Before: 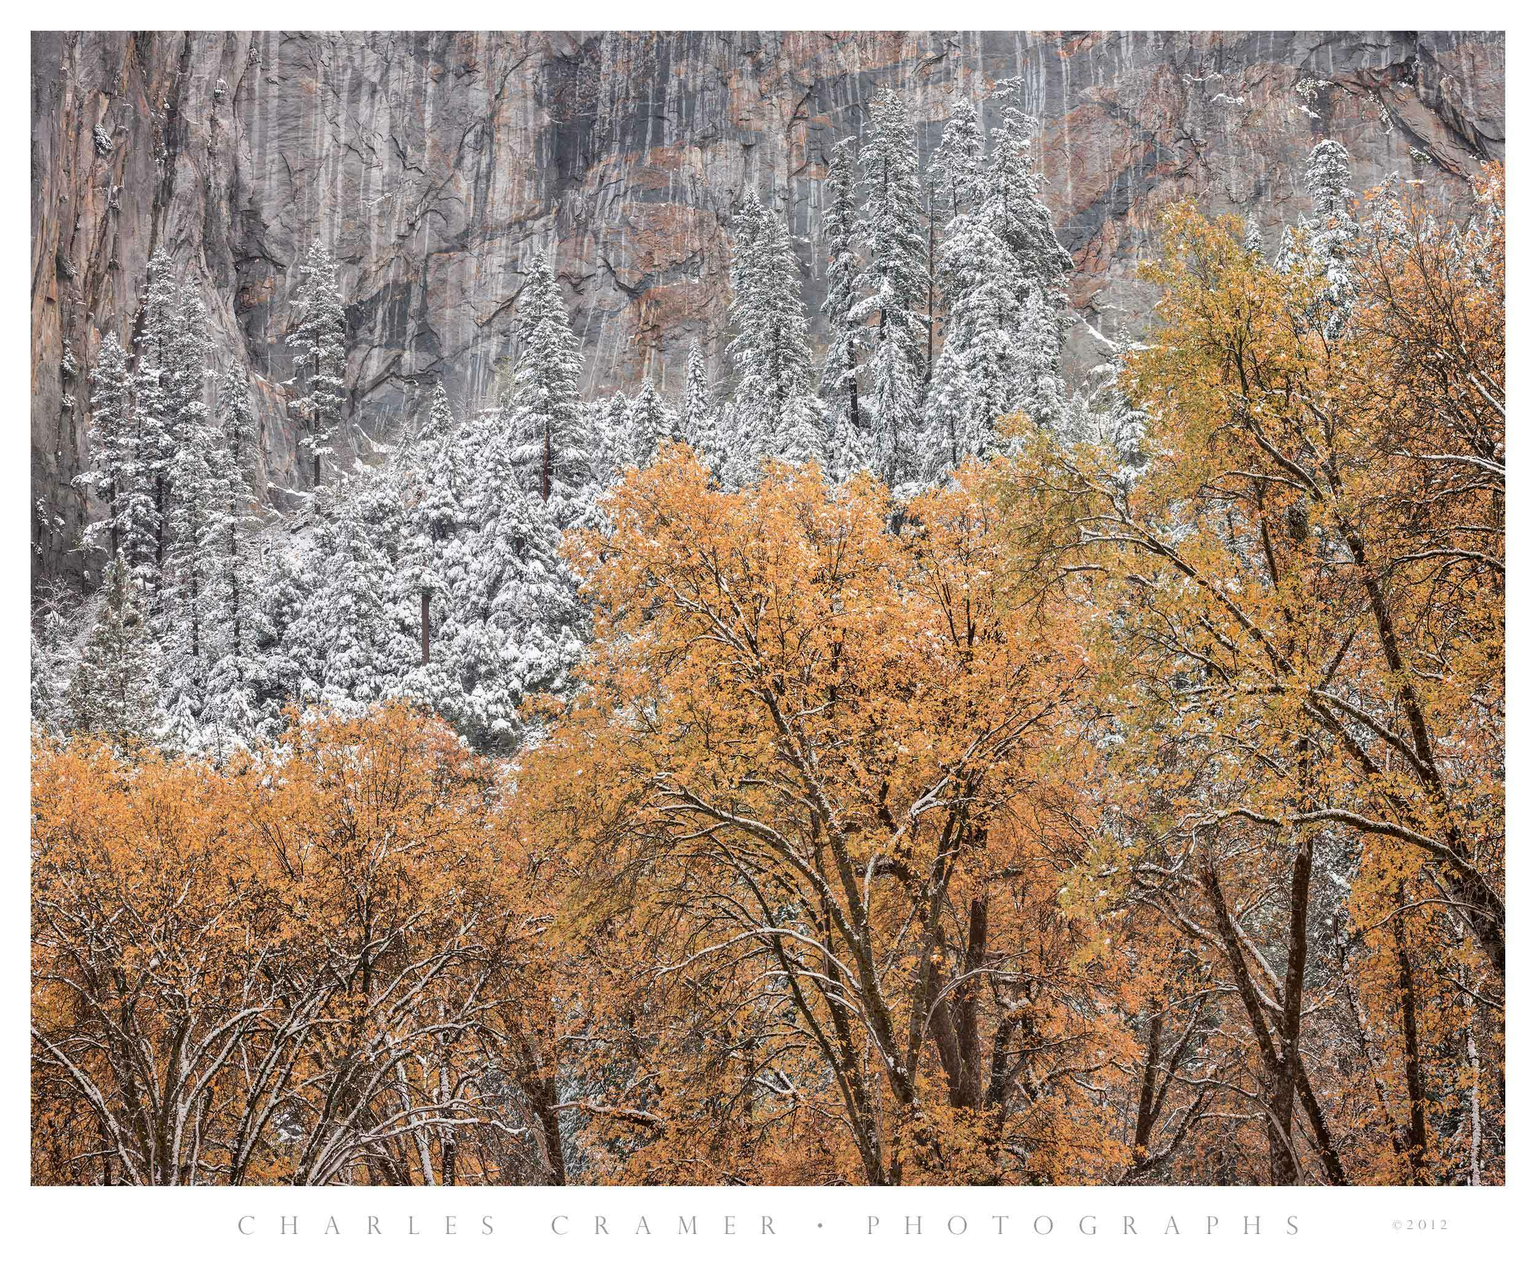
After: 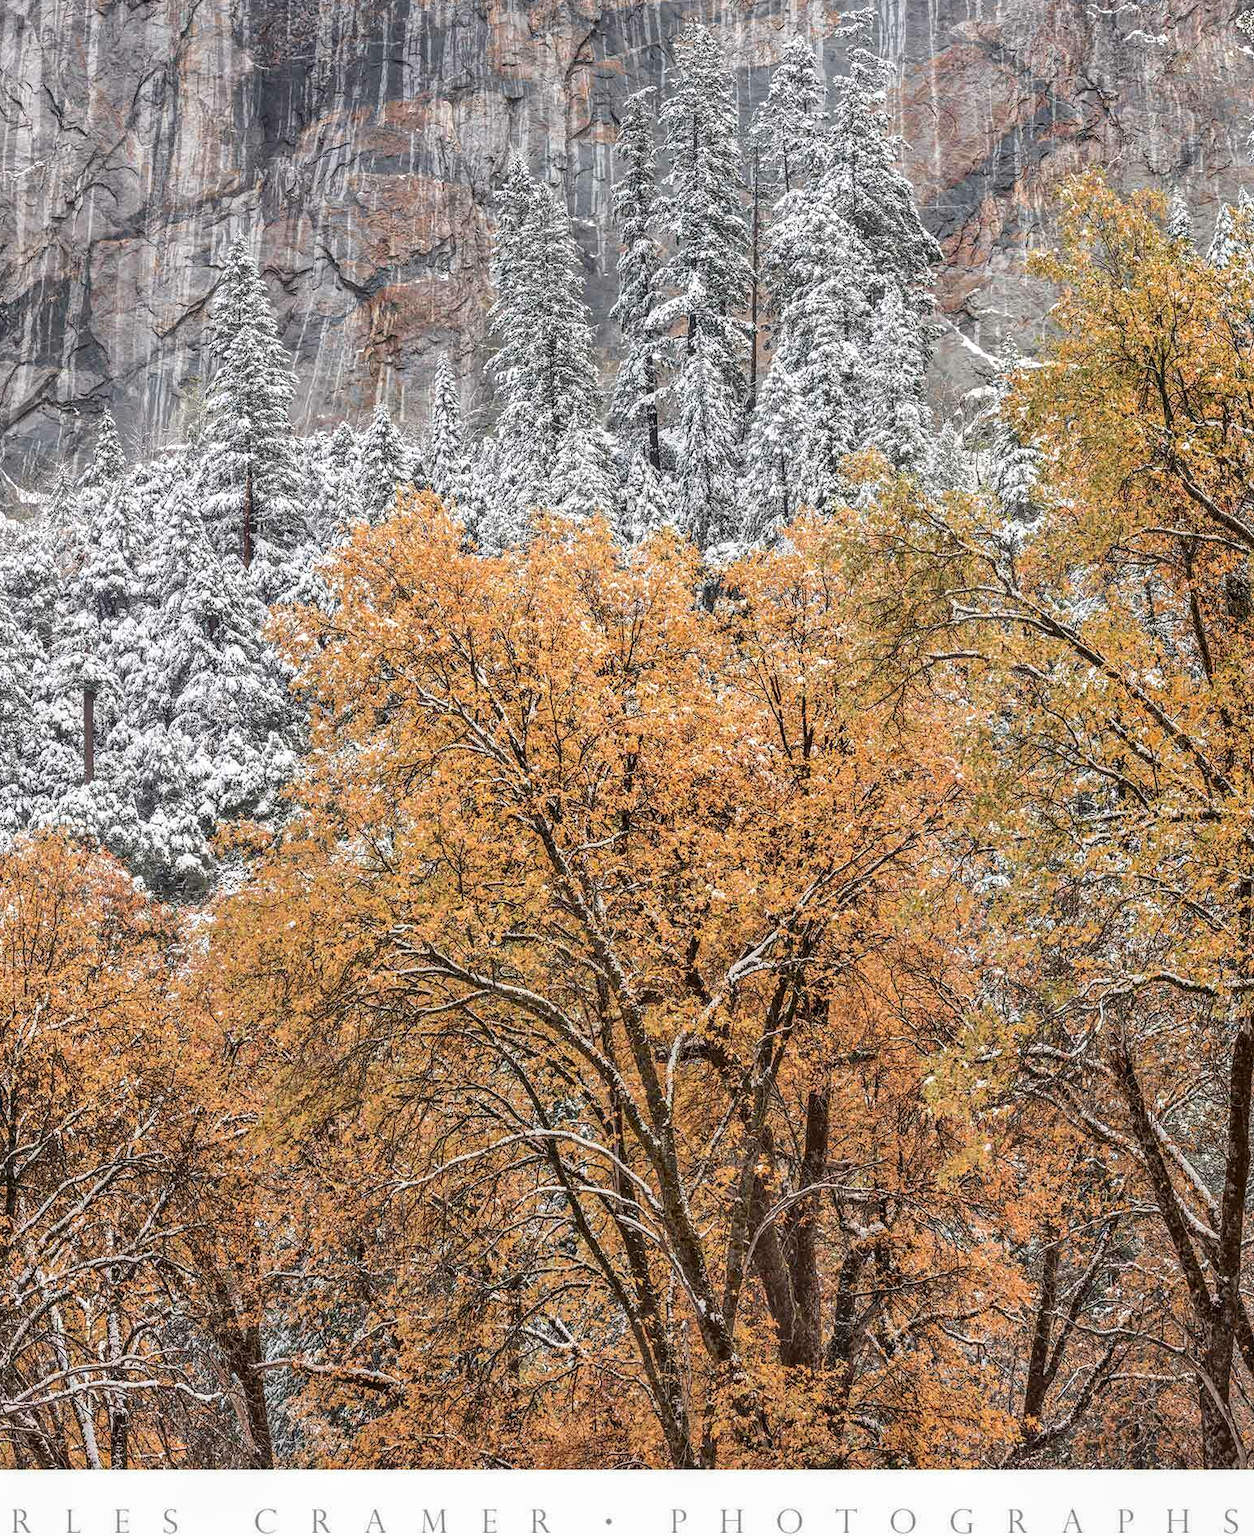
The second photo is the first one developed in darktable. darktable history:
local contrast: on, module defaults
crop and rotate: left 23.342%, top 5.627%, right 14.686%, bottom 2.281%
